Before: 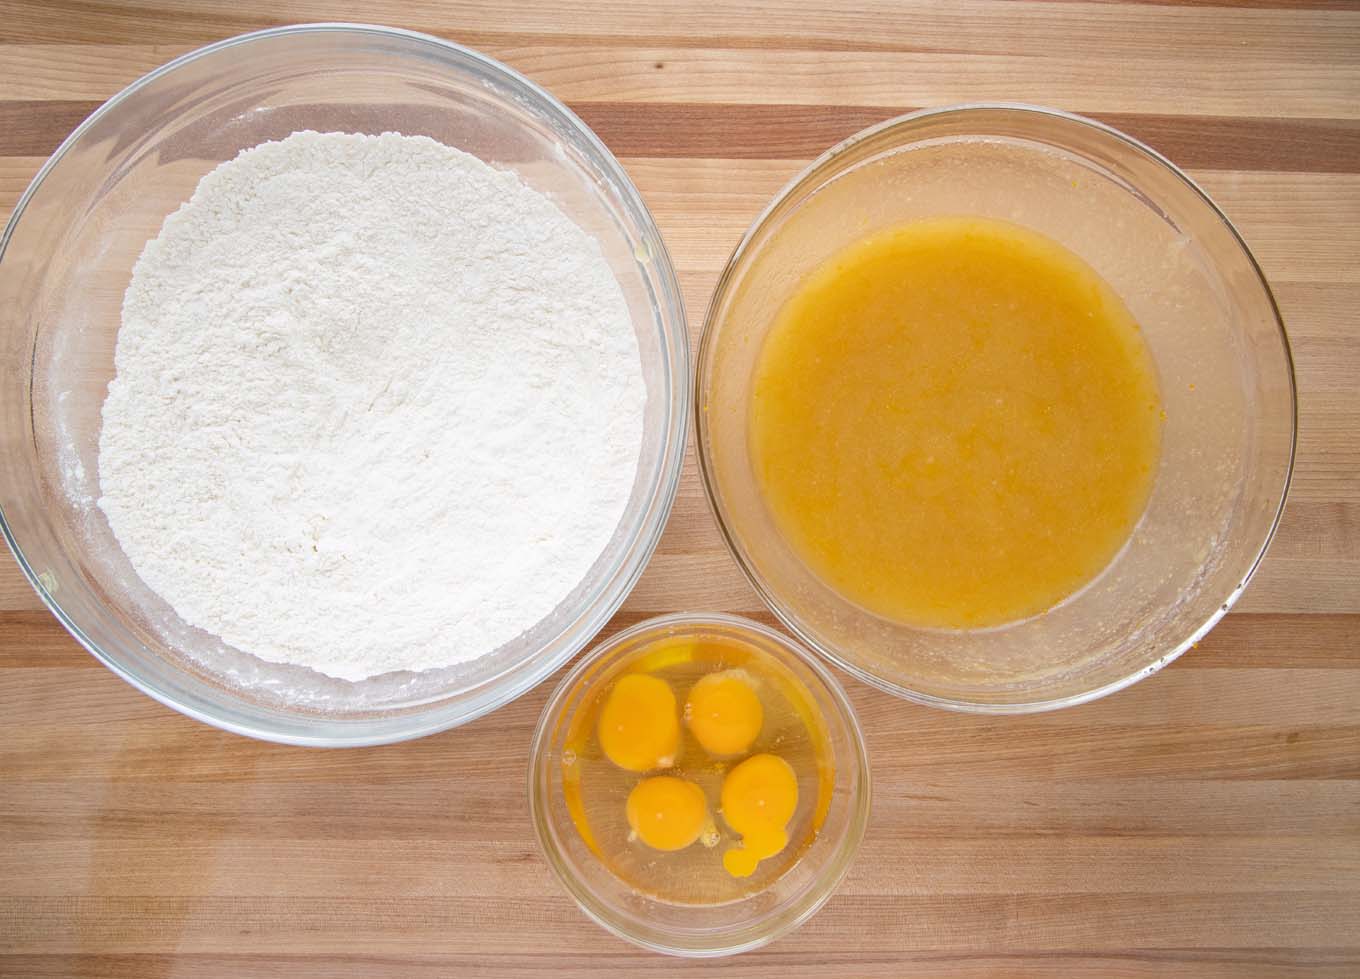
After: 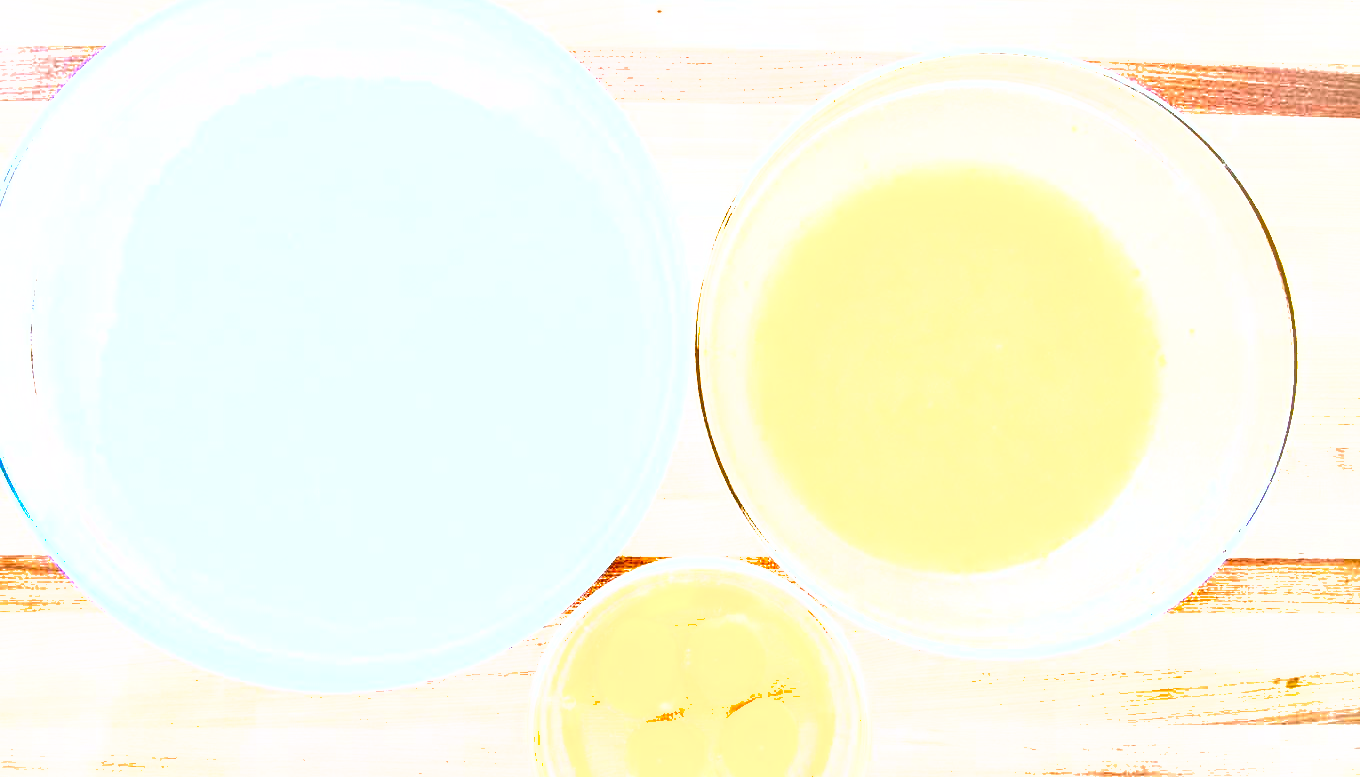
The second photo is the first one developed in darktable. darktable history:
crop and rotate: top 5.66%, bottom 14.961%
exposure: black level correction 0.005, exposure 0.006 EV, compensate exposure bias true, compensate highlight preservation false
sharpen: radius 2.896, amount 0.866, threshold 47.092
color balance rgb: perceptual saturation grading › global saturation 30.879%, perceptual brilliance grading › global brilliance 34.708%, perceptual brilliance grading › highlights 49.386%, perceptual brilliance grading › mid-tones 59.82%, perceptual brilliance grading › shadows 34.335%
color calibration: x 0.398, y 0.386, temperature 3625.44 K
tone curve: curves: ch0 [(0, 0) (0.003, 0.007) (0.011, 0.01) (0.025, 0.018) (0.044, 0.028) (0.069, 0.034) (0.1, 0.04) (0.136, 0.051) (0.177, 0.104) (0.224, 0.161) (0.277, 0.234) (0.335, 0.316) (0.399, 0.41) (0.468, 0.487) (0.543, 0.577) (0.623, 0.679) (0.709, 0.769) (0.801, 0.854) (0.898, 0.922) (1, 1)], color space Lab, linked channels, preserve colors none
shadows and highlights: shadows 59.35, highlights -59.75
